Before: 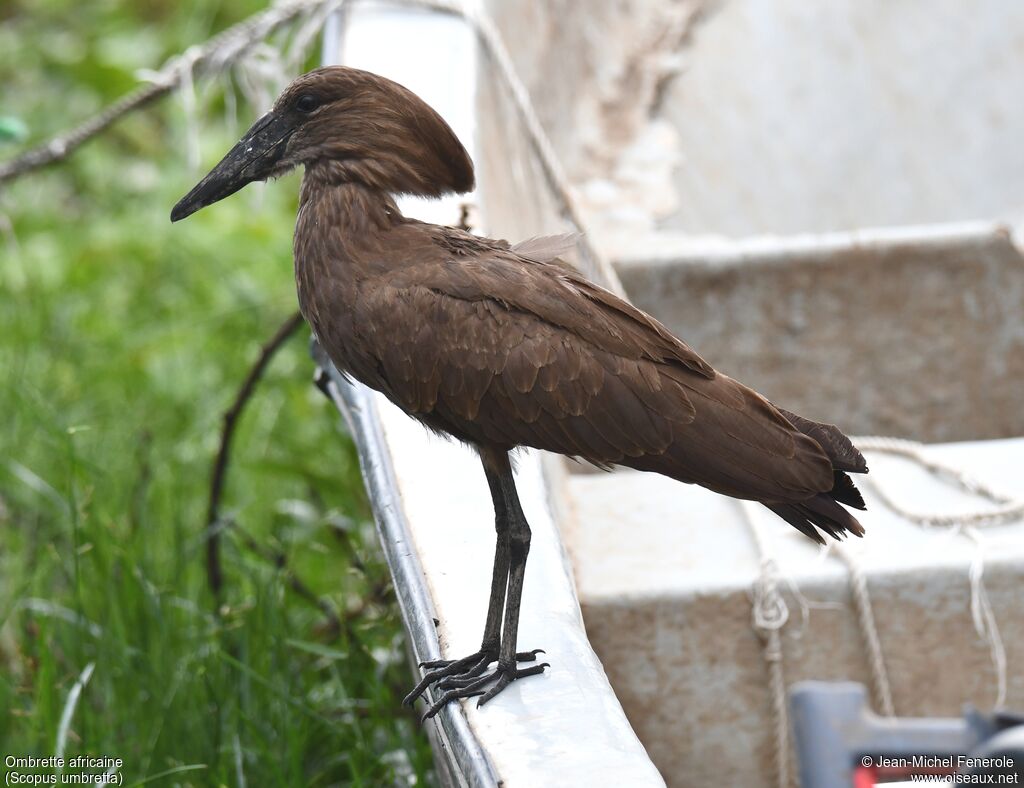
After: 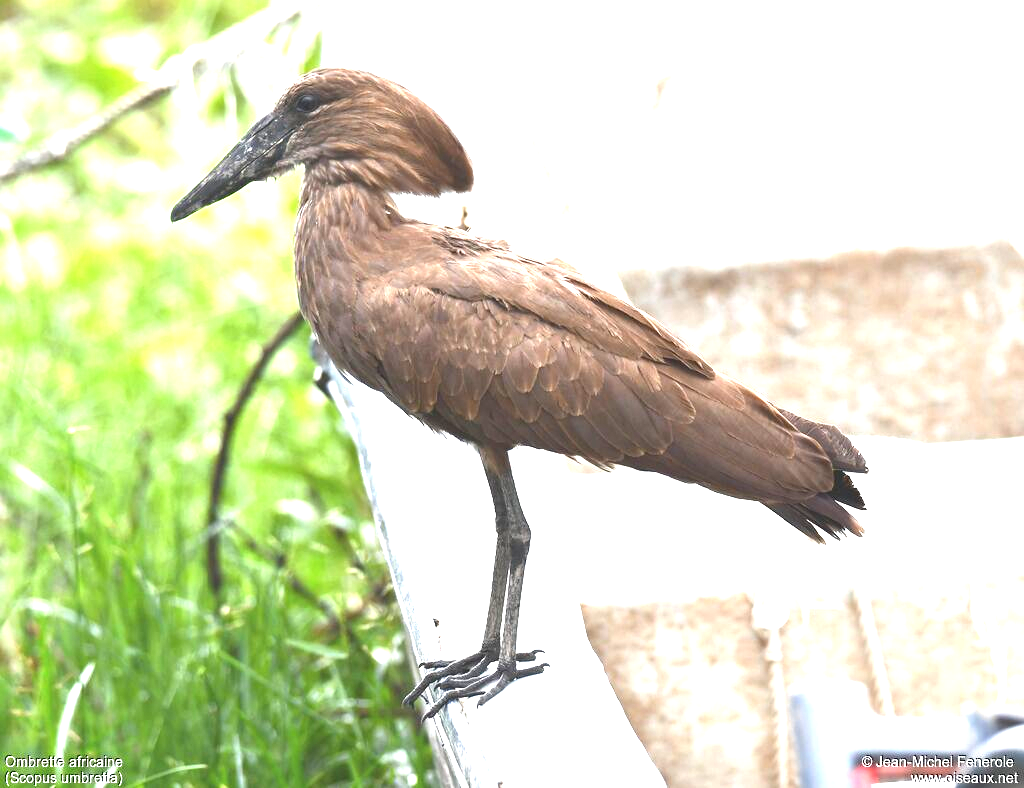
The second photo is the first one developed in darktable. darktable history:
exposure: exposure 2.059 EV, compensate highlight preservation false
